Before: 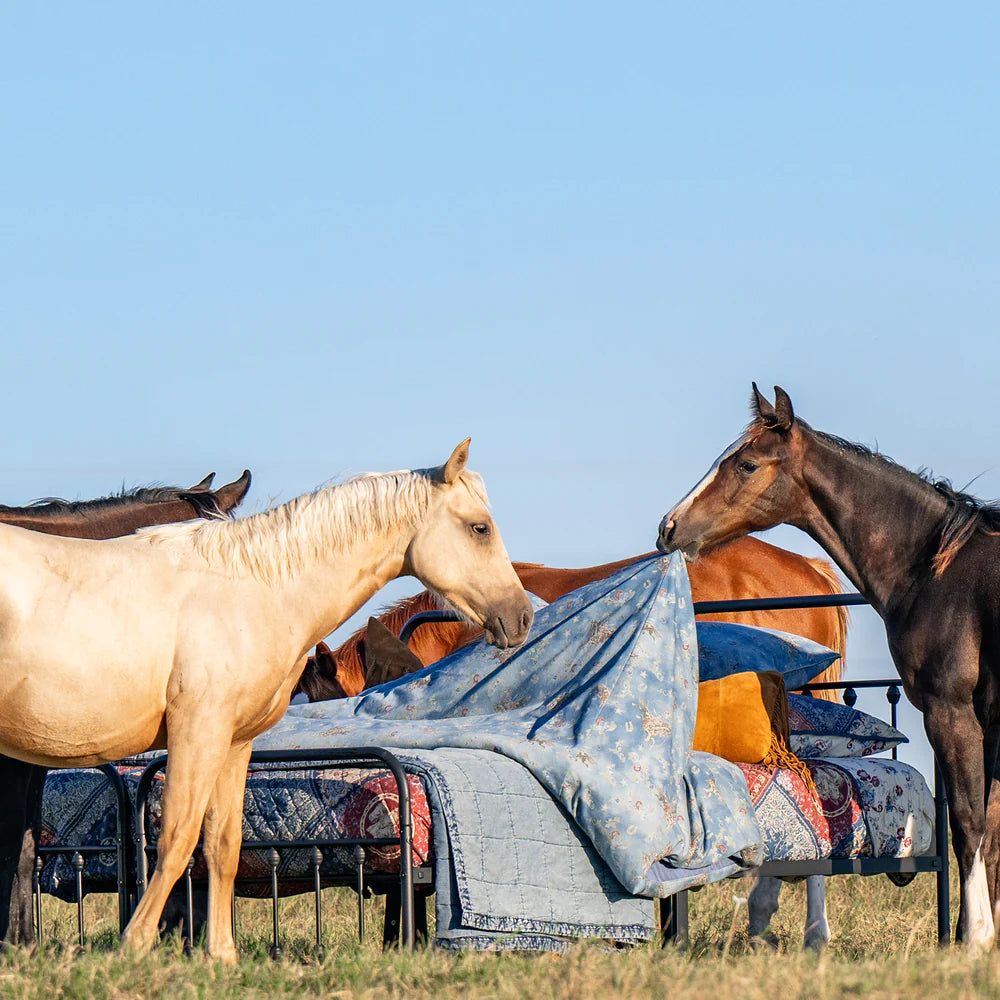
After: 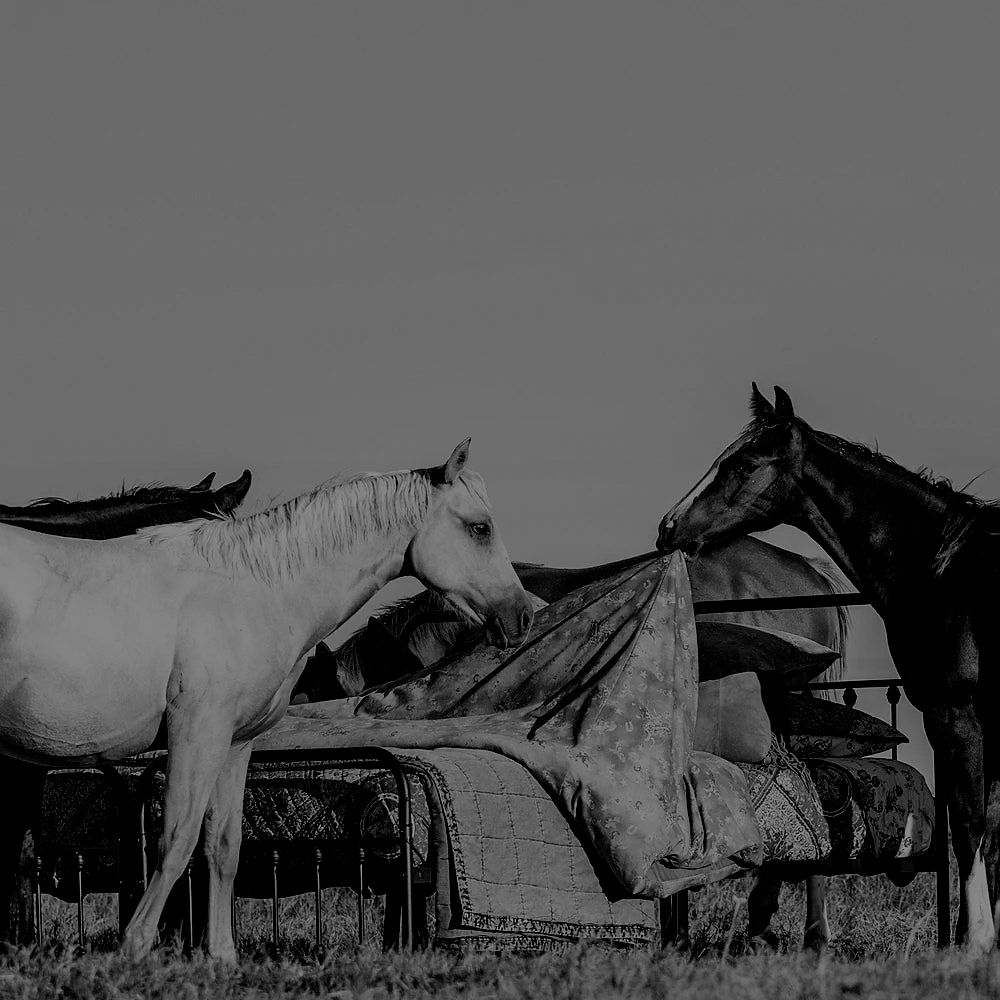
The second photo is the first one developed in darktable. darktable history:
sharpen: radius 1, threshold 1
exposure: exposure -2.002 EV, compensate highlight preservation false
filmic rgb: black relative exposure -3.72 EV, white relative exposure 2.77 EV, dynamic range scaling -5.32%, hardness 3.03
monochrome: on, module defaults
